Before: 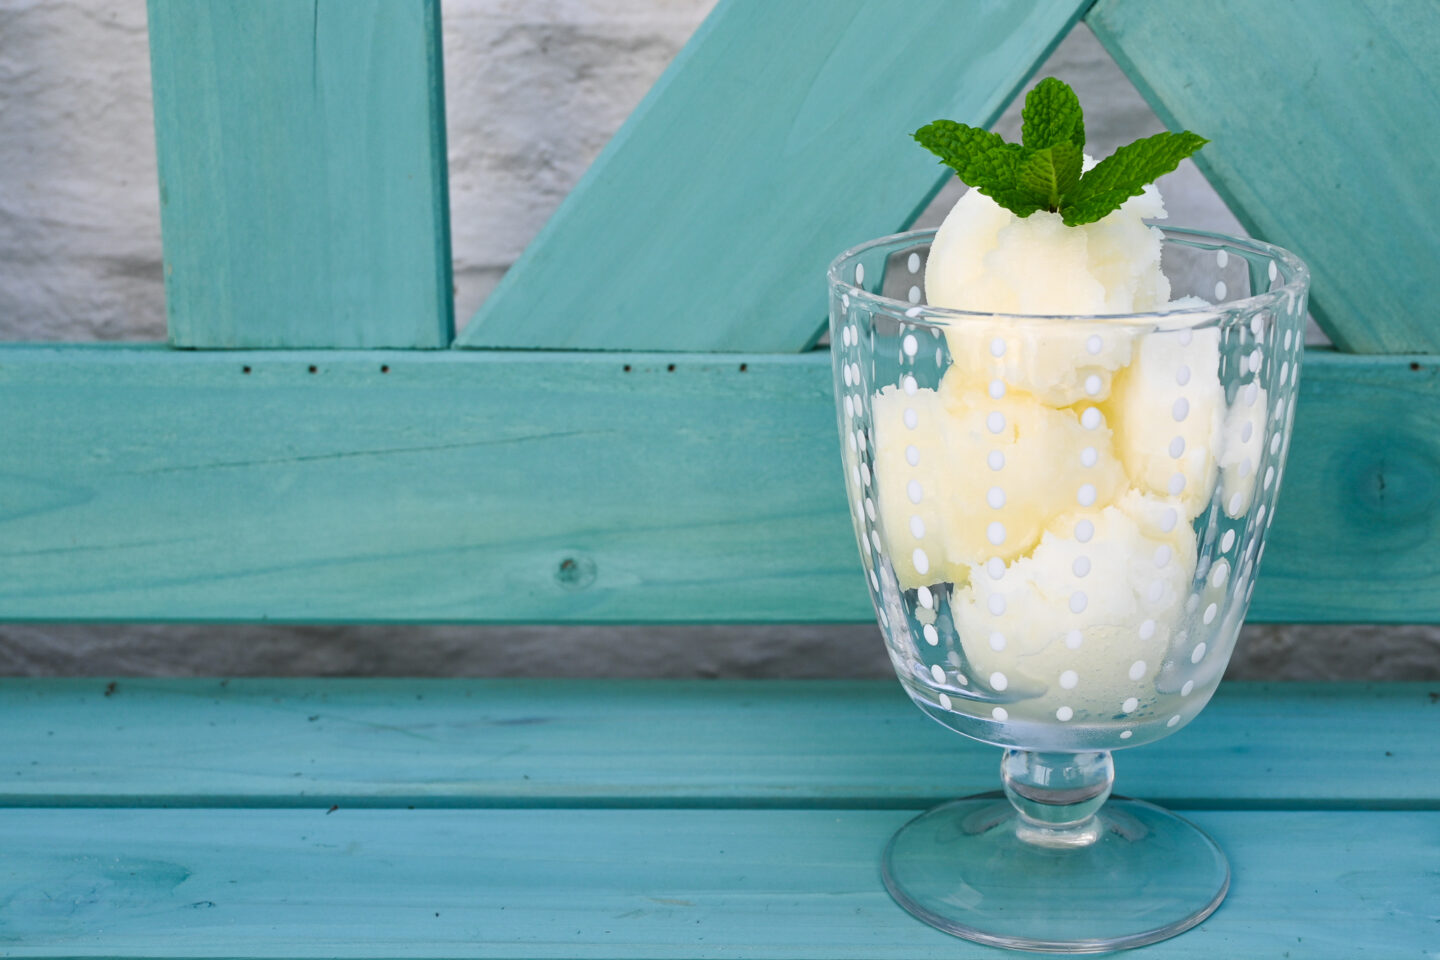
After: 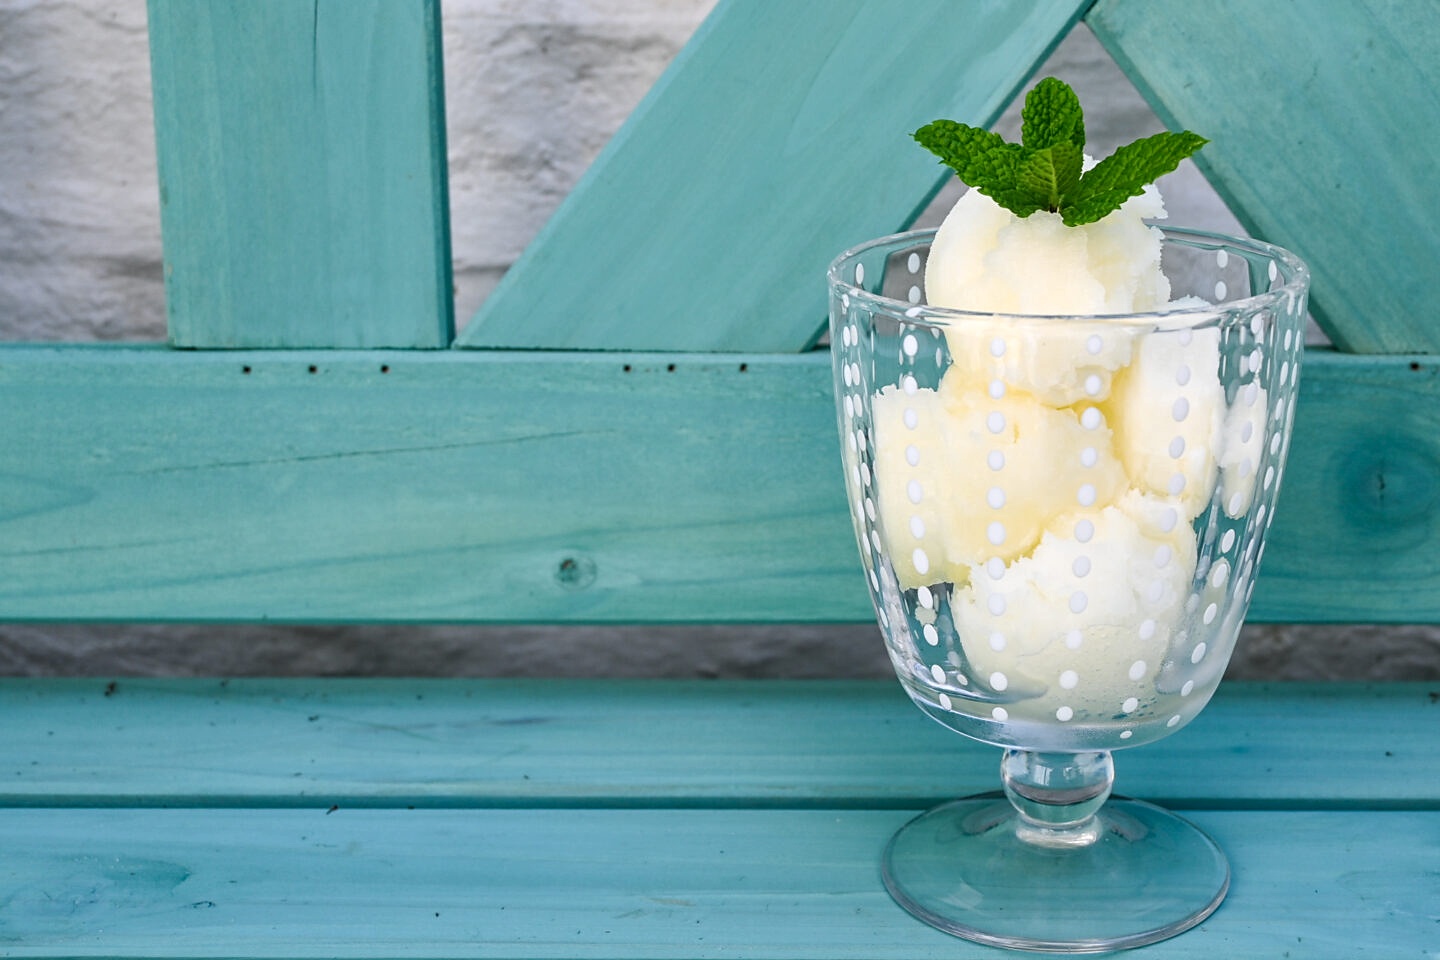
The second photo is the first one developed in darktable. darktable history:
sharpen: radius 1.812, amount 0.397, threshold 1.659
local contrast: on, module defaults
